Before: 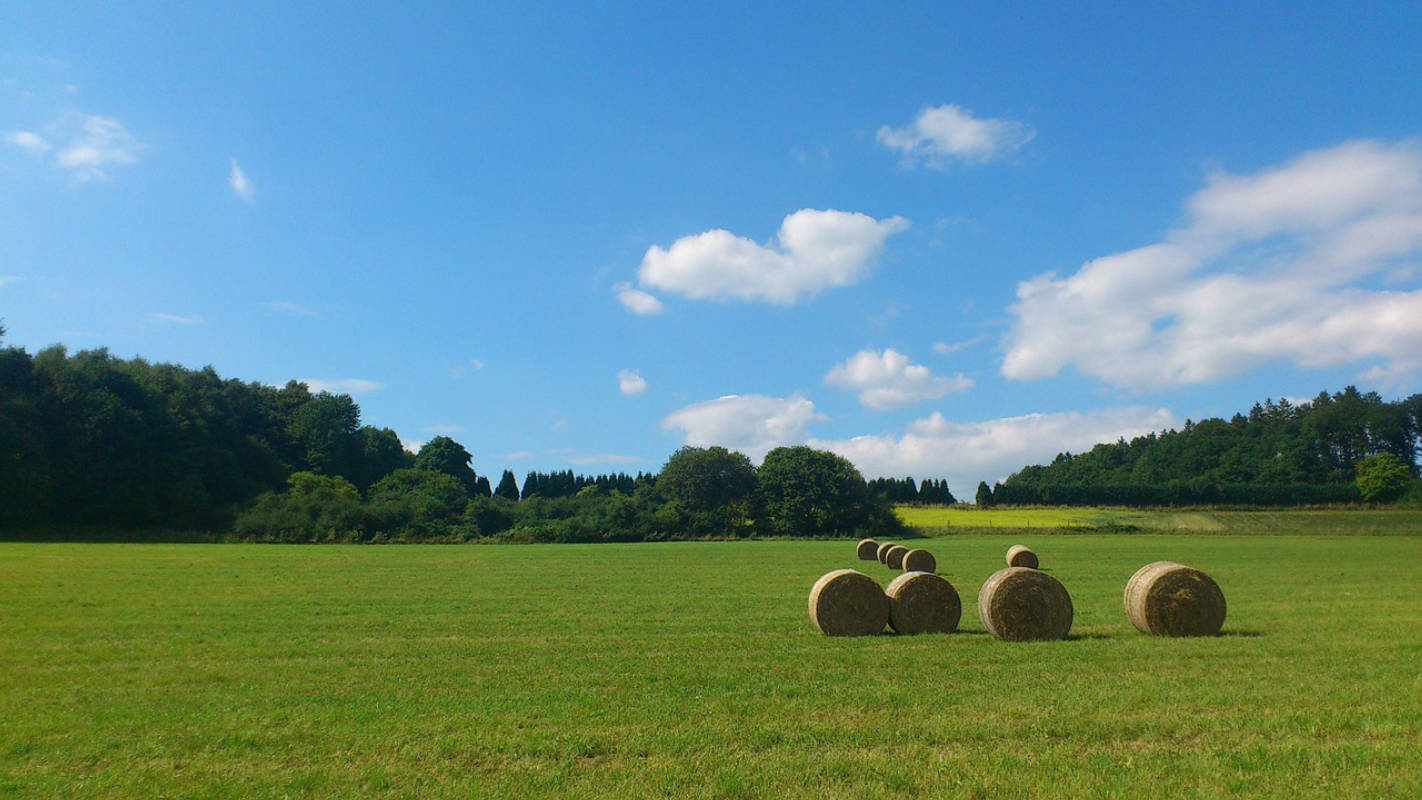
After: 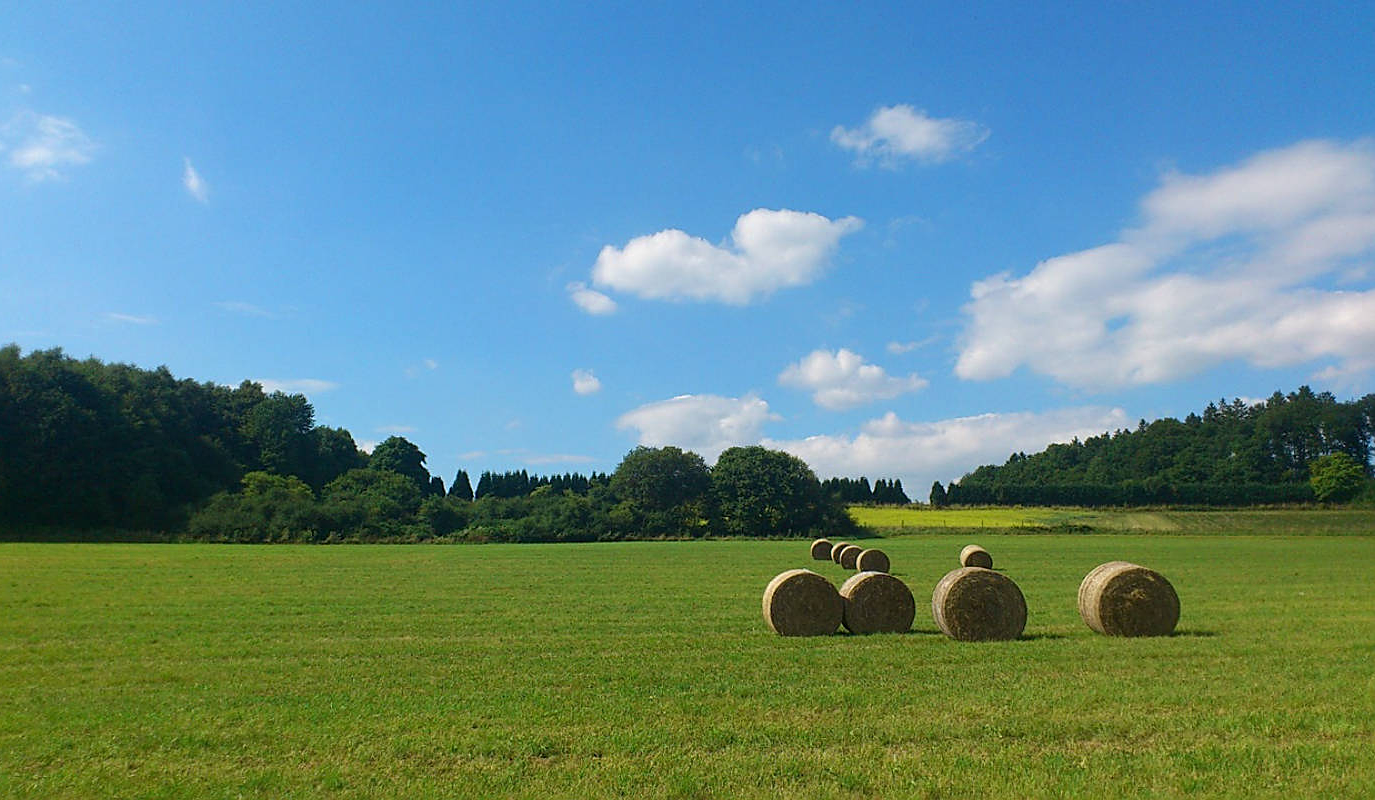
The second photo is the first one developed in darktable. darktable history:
crop and rotate: left 3.236%
sharpen: on, module defaults
